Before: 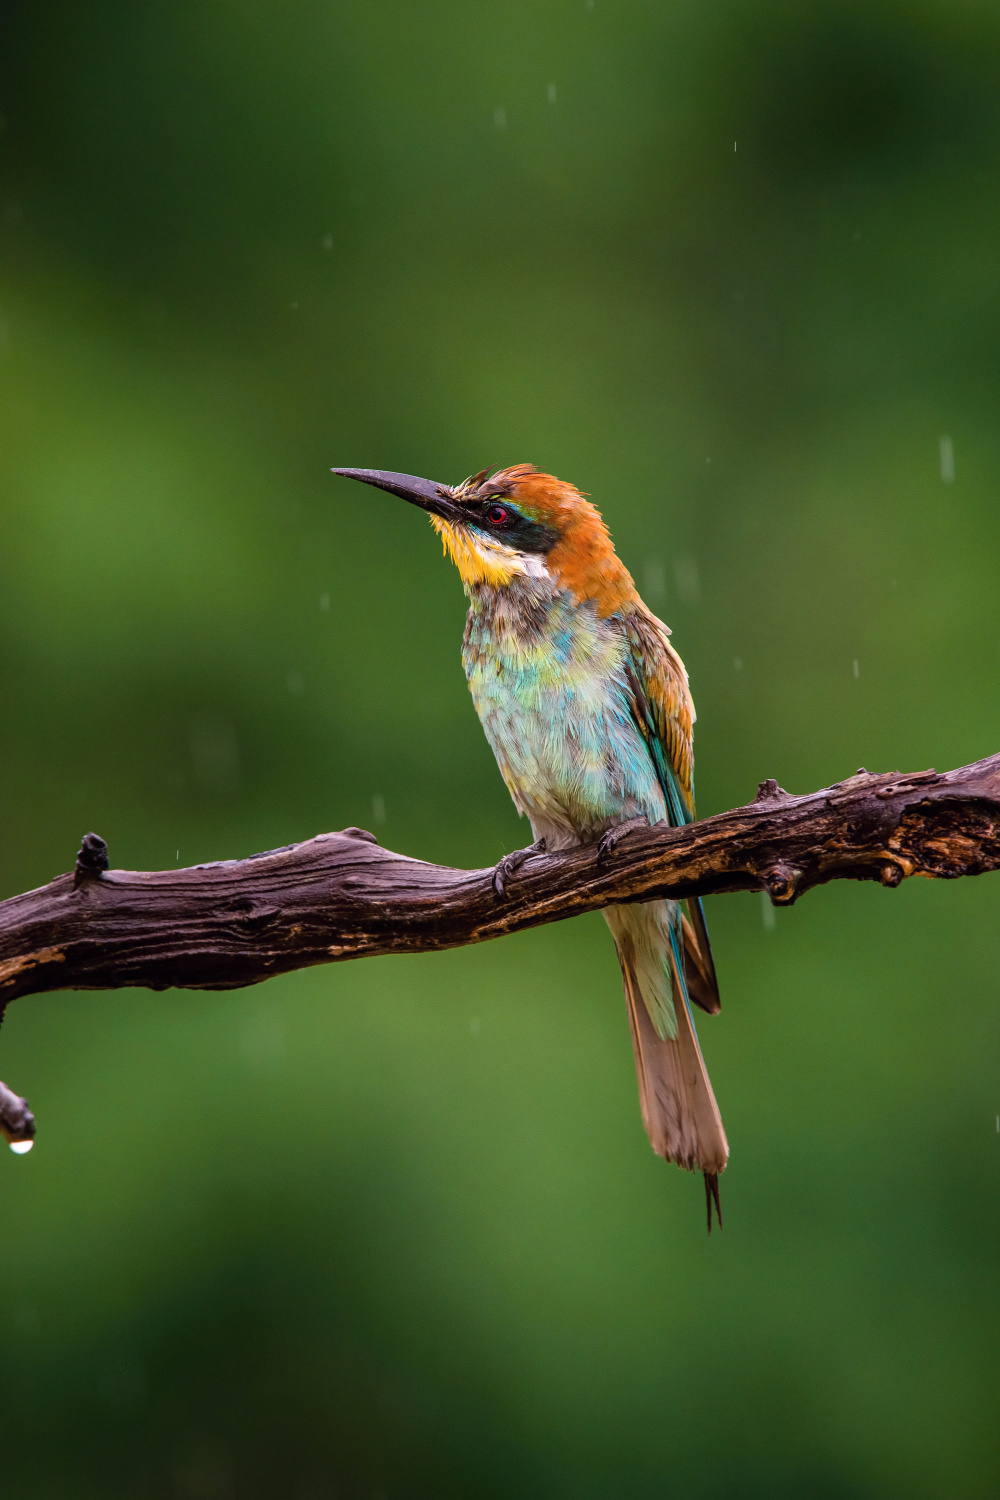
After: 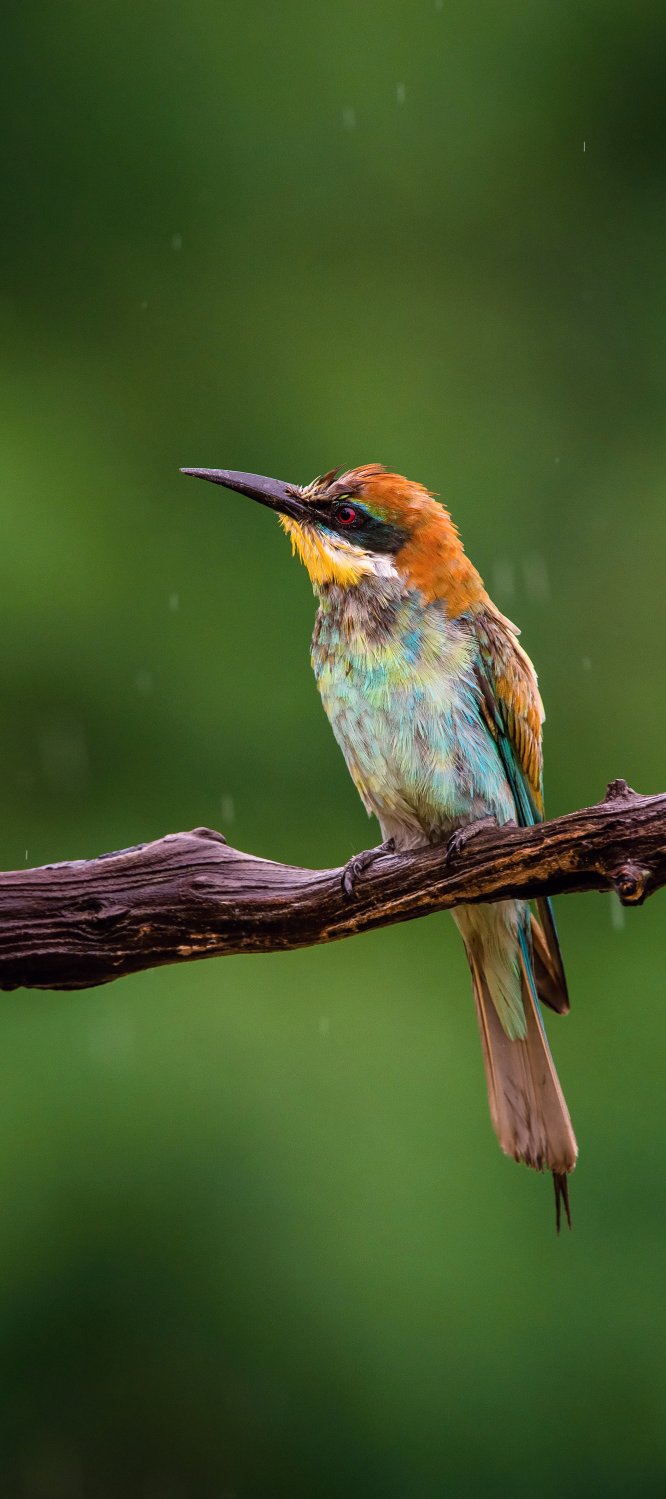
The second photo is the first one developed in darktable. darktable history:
crop and rotate: left 15.169%, right 18.223%
